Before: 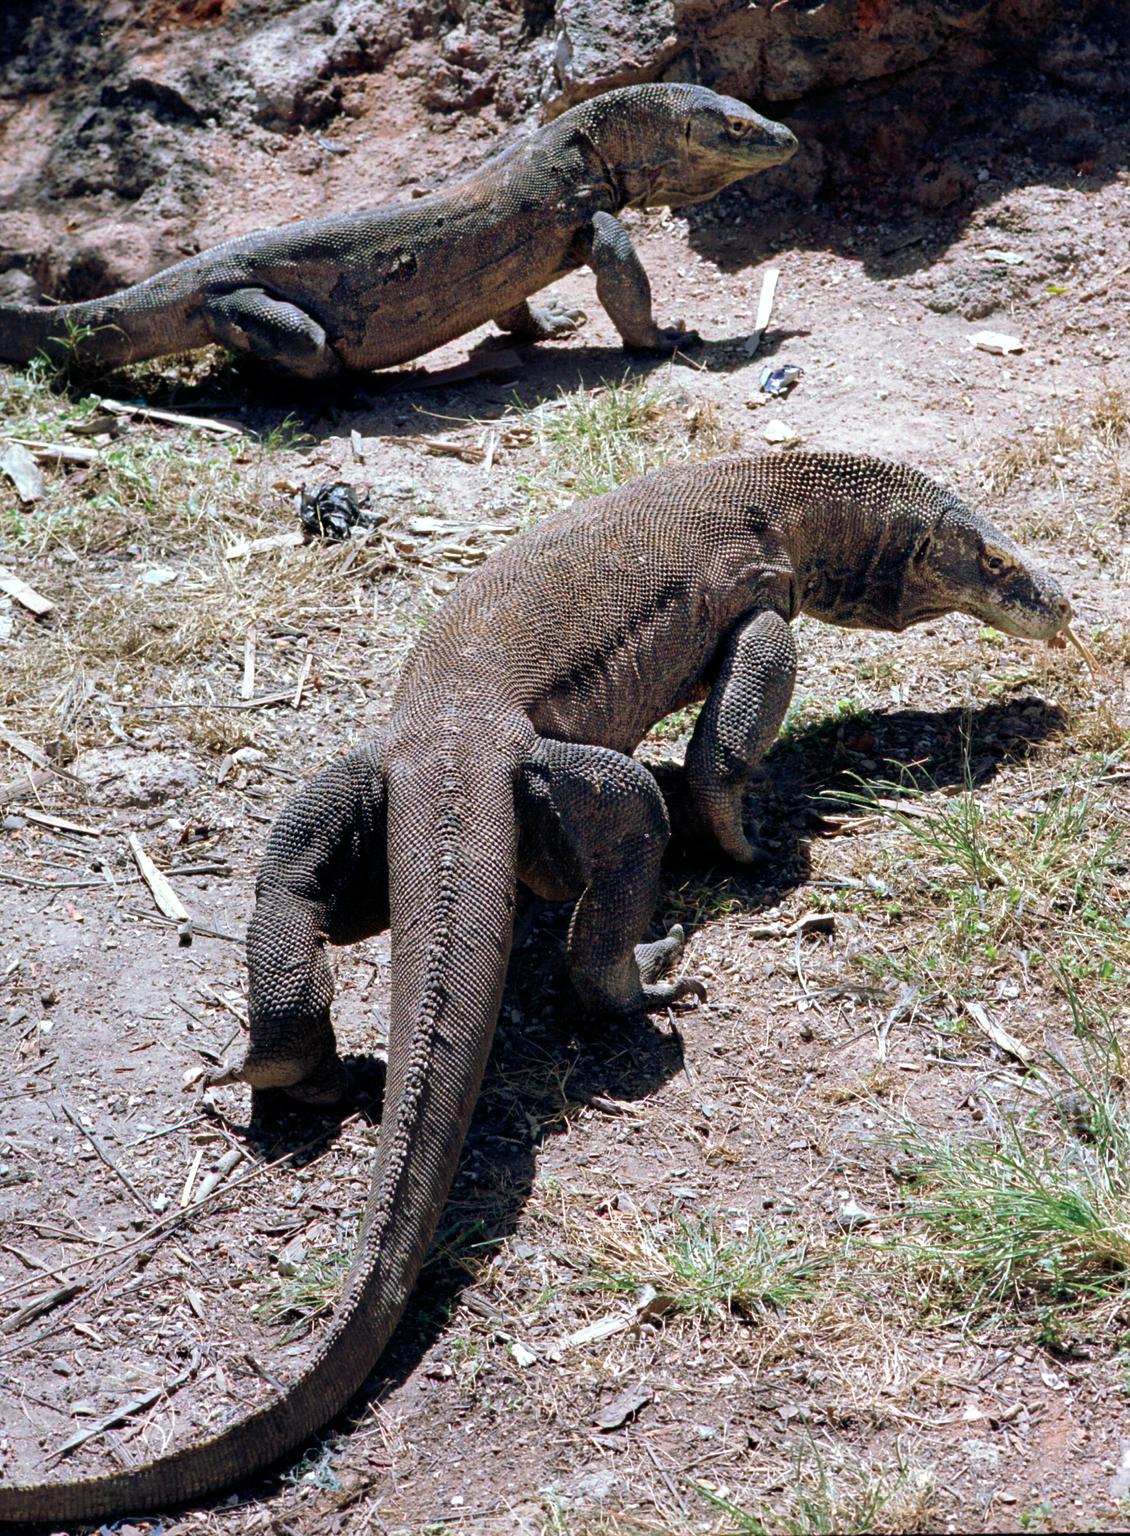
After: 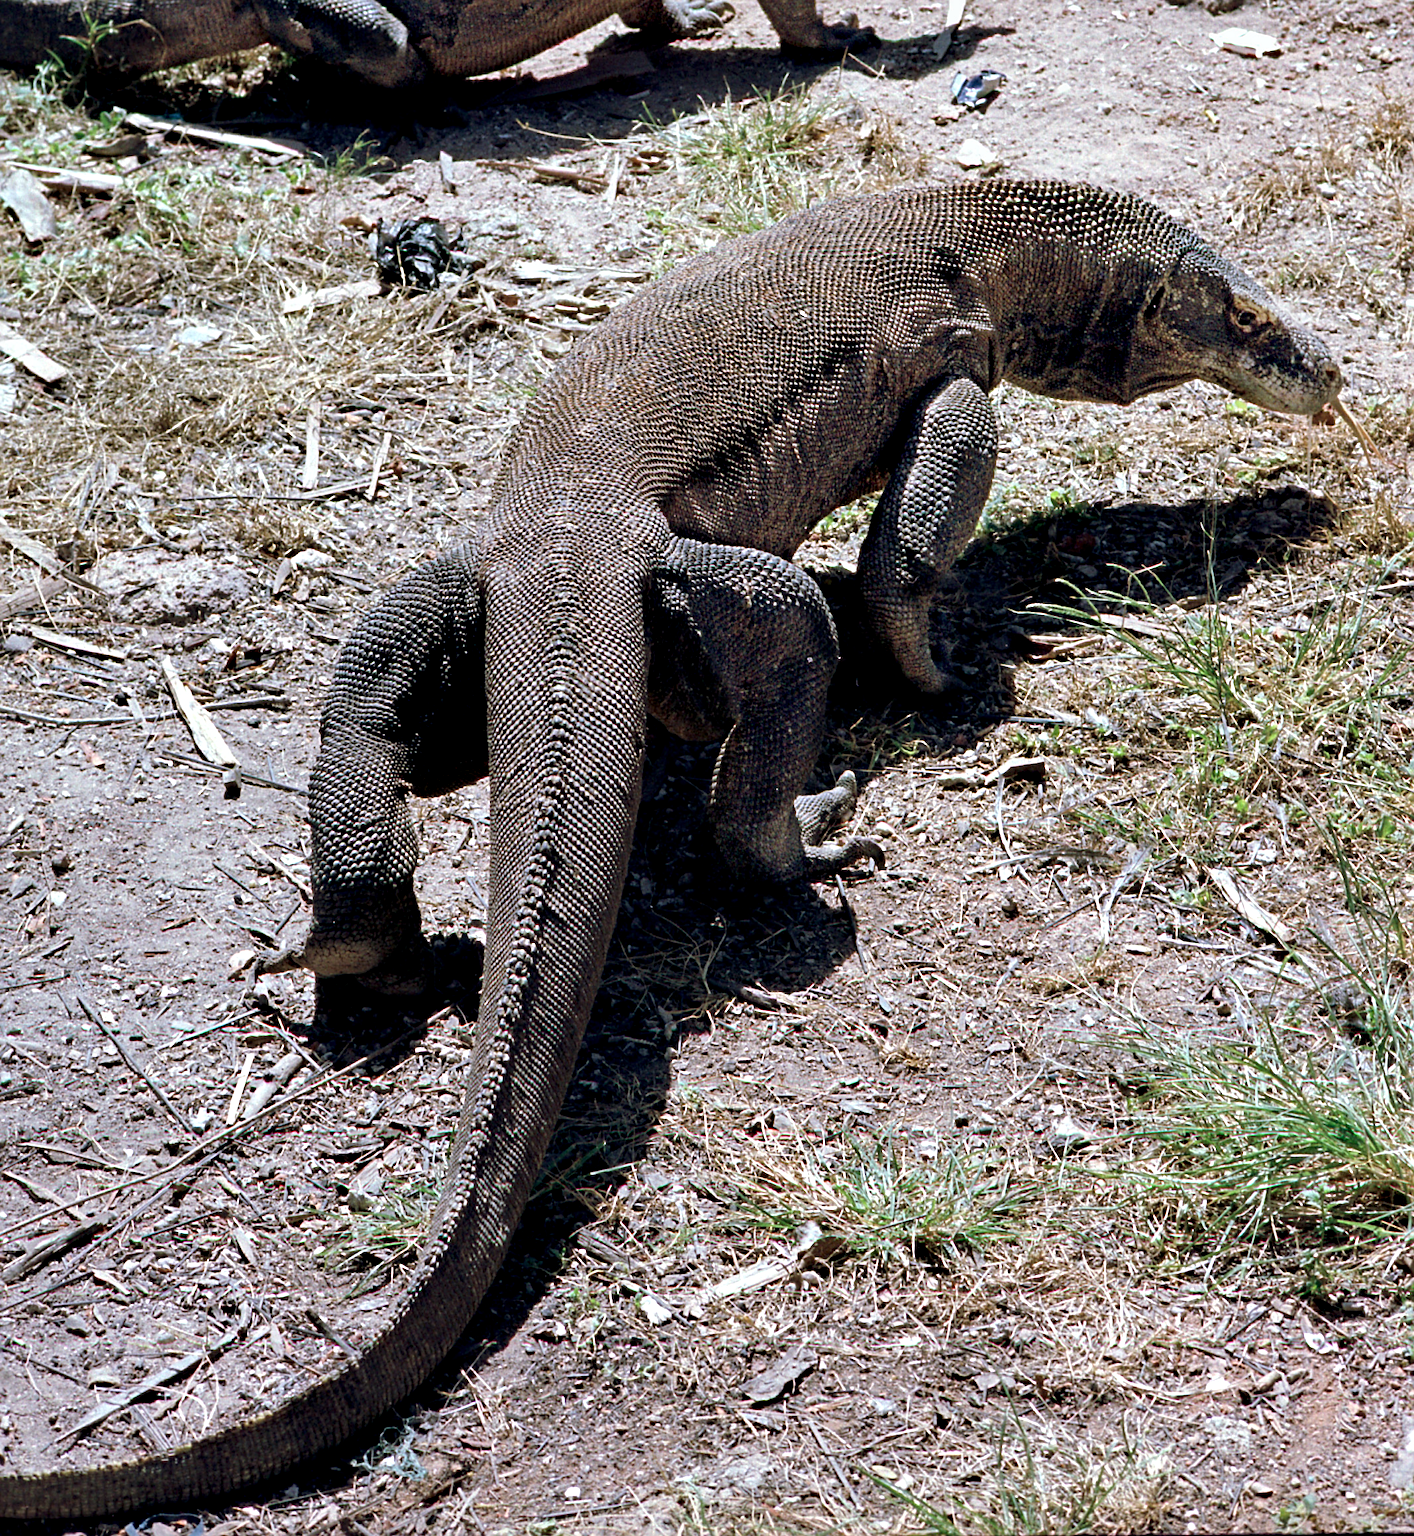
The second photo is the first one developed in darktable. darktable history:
sharpen: on, module defaults
contrast equalizer: y [[0.535, 0.543, 0.548, 0.548, 0.542, 0.532], [0.5 ×6], [0.5 ×6], [0 ×6], [0 ×6]]
crop and rotate: top 20.139%
exposure: exposure -0.176 EV, compensate highlight preservation false
